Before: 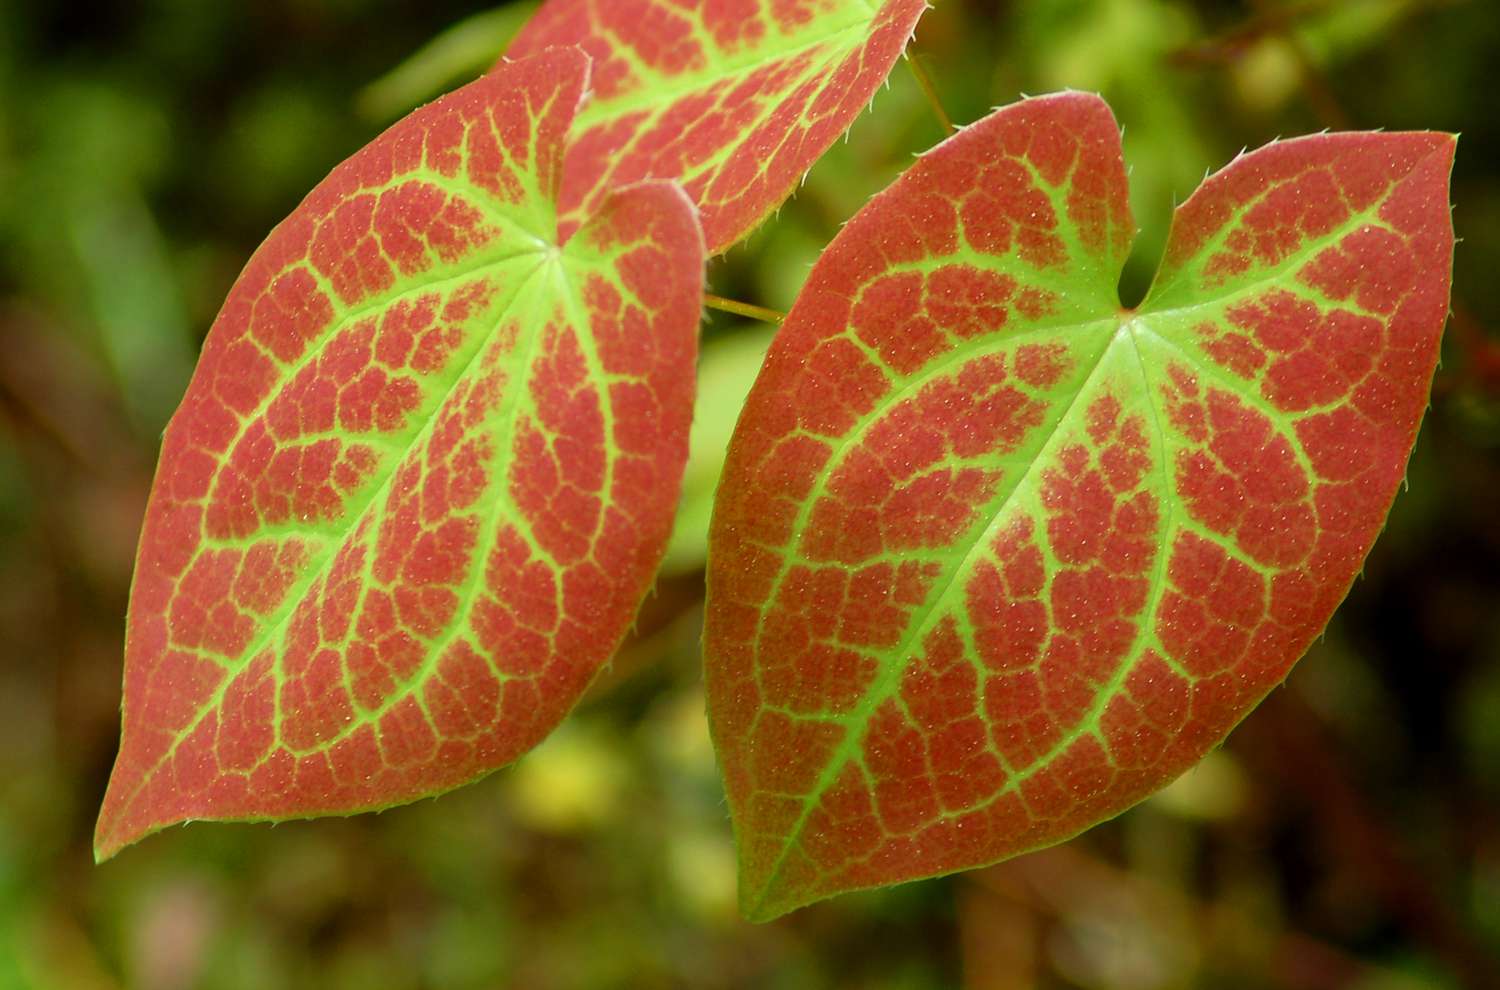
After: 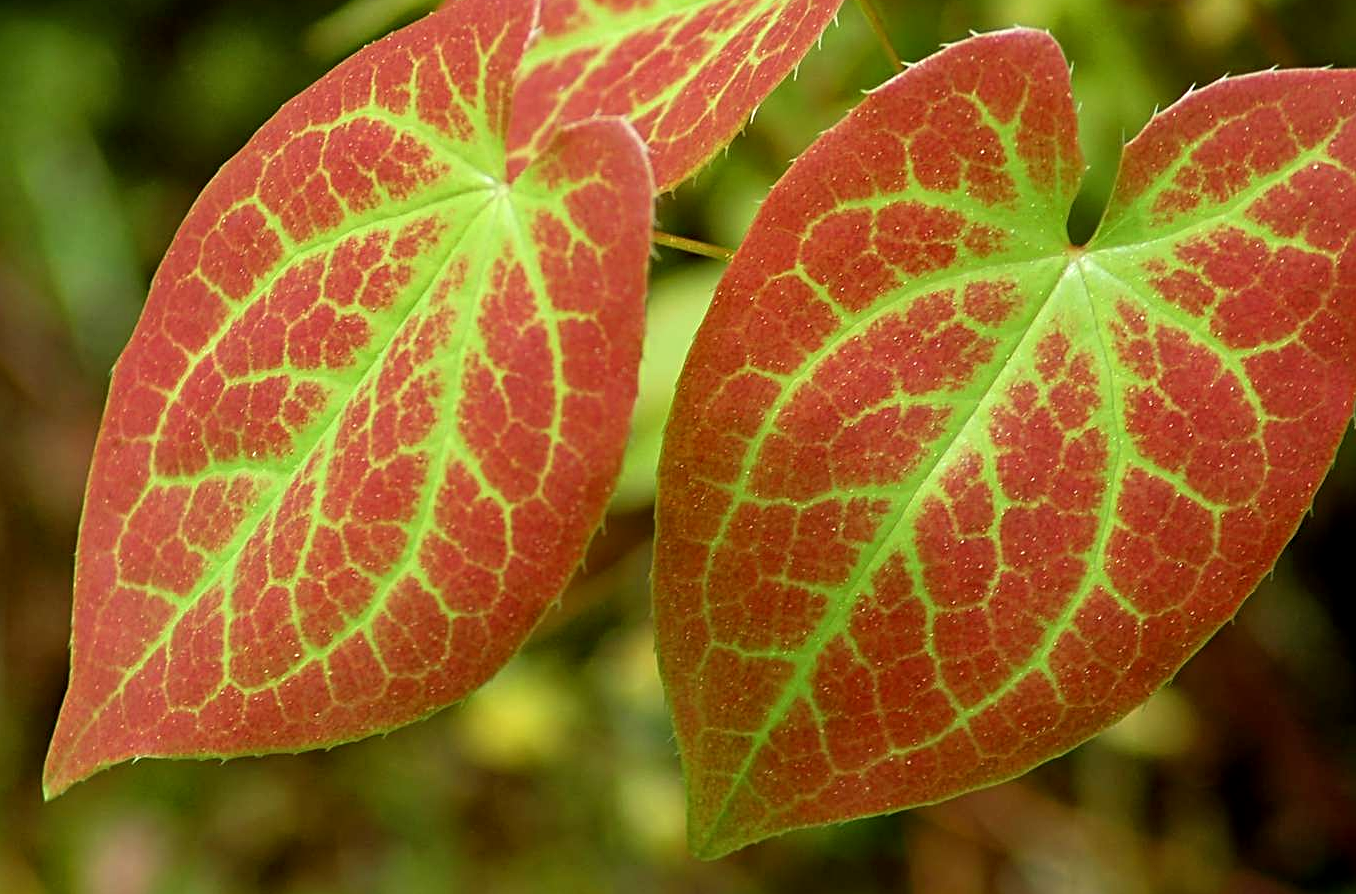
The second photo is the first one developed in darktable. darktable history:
crop: left 3.41%, top 6.421%, right 6.17%, bottom 3.192%
sharpen: radius 3.086
local contrast: highlights 105%, shadows 101%, detail 119%, midtone range 0.2
